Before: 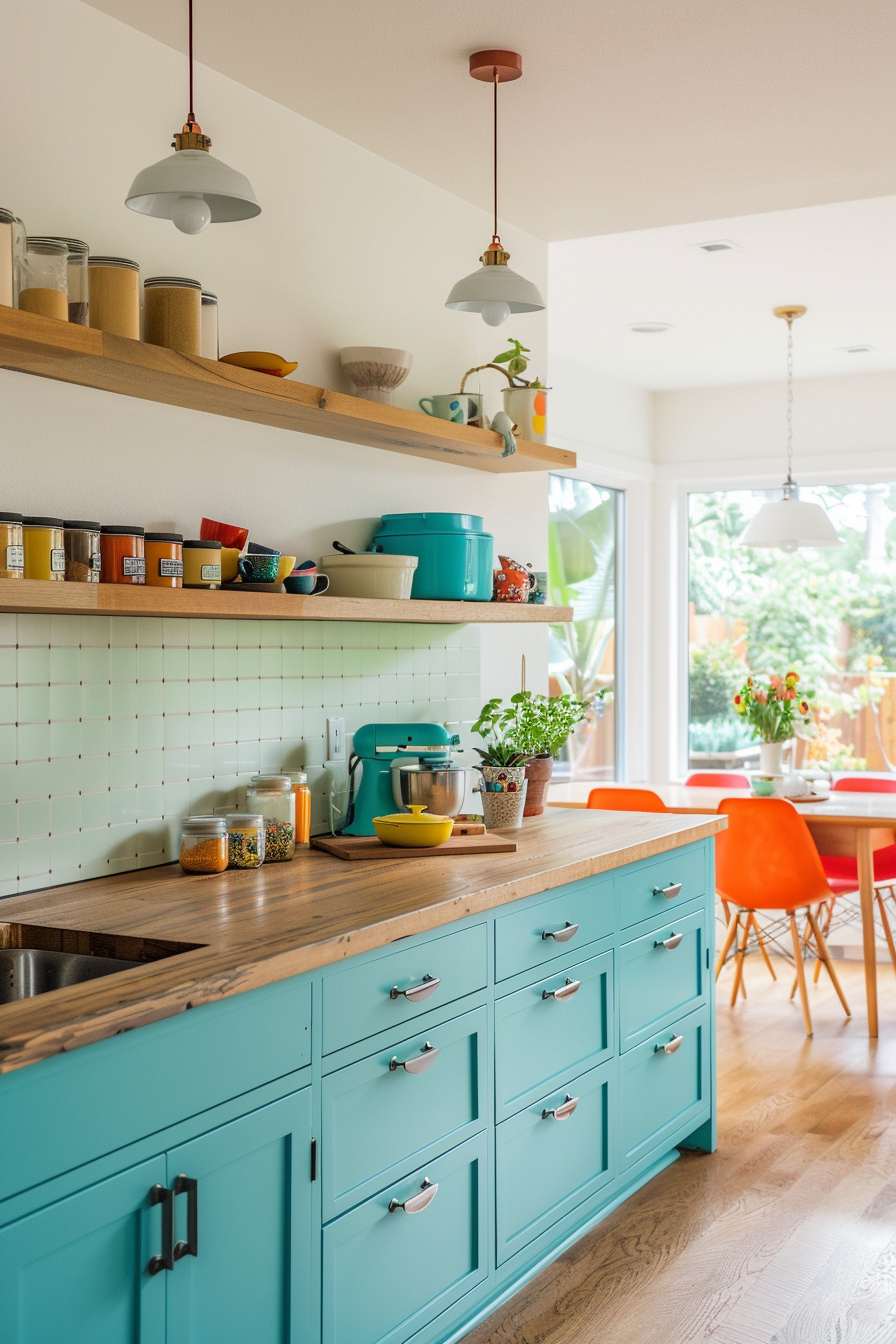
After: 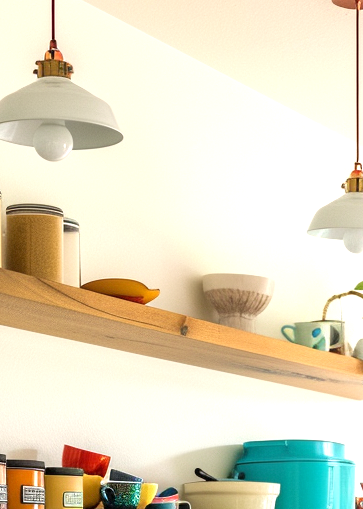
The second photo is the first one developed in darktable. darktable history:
crop: left 15.452%, top 5.459%, right 43.956%, bottom 56.62%
exposure: black level correction 0.001, exposure 0.955 EV, compensate exposure bias true, compensate highlight preservation false
